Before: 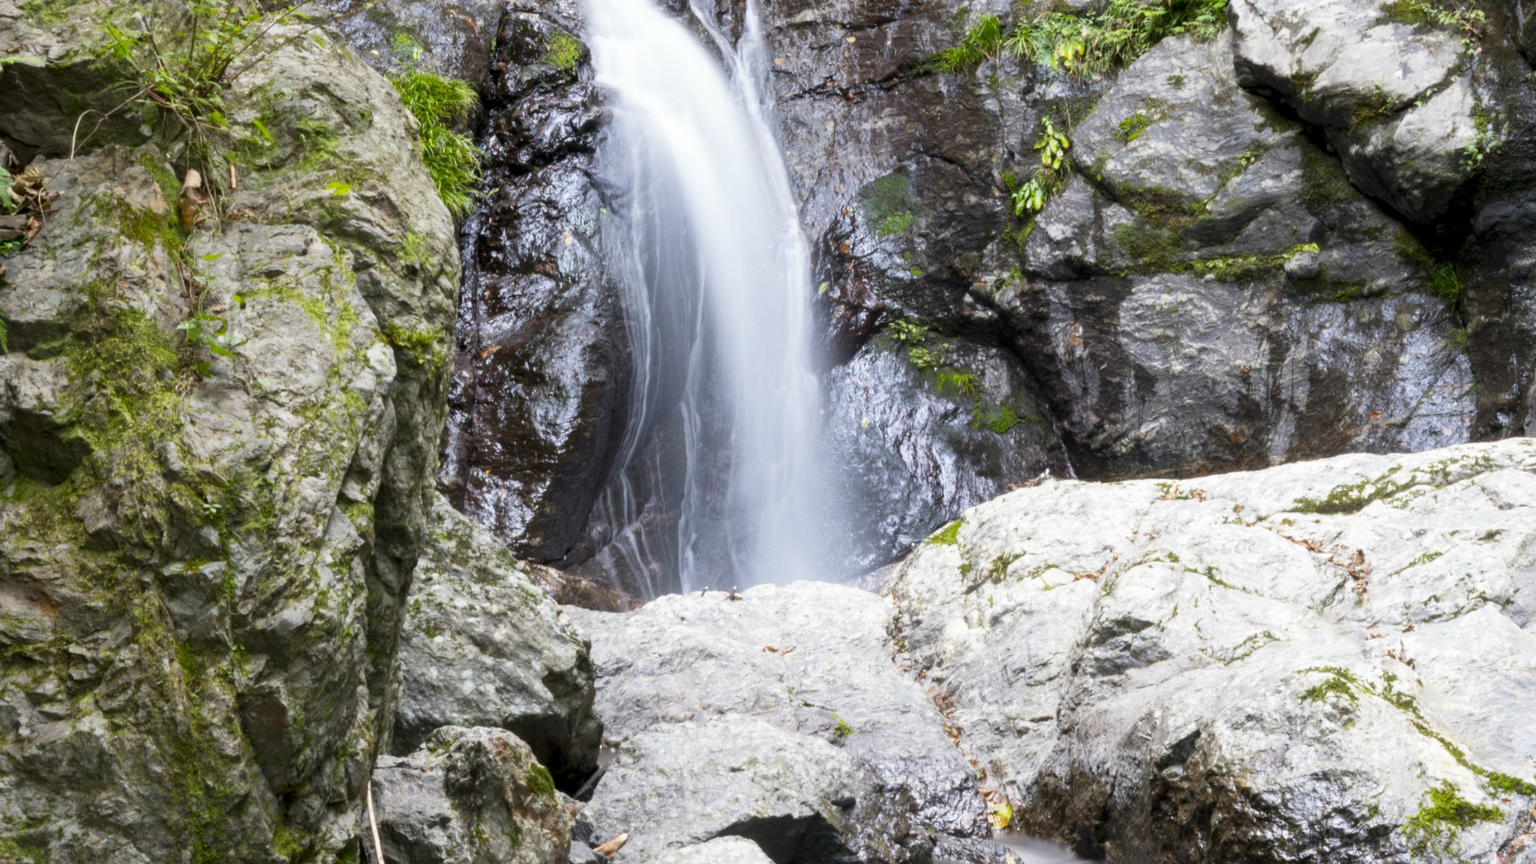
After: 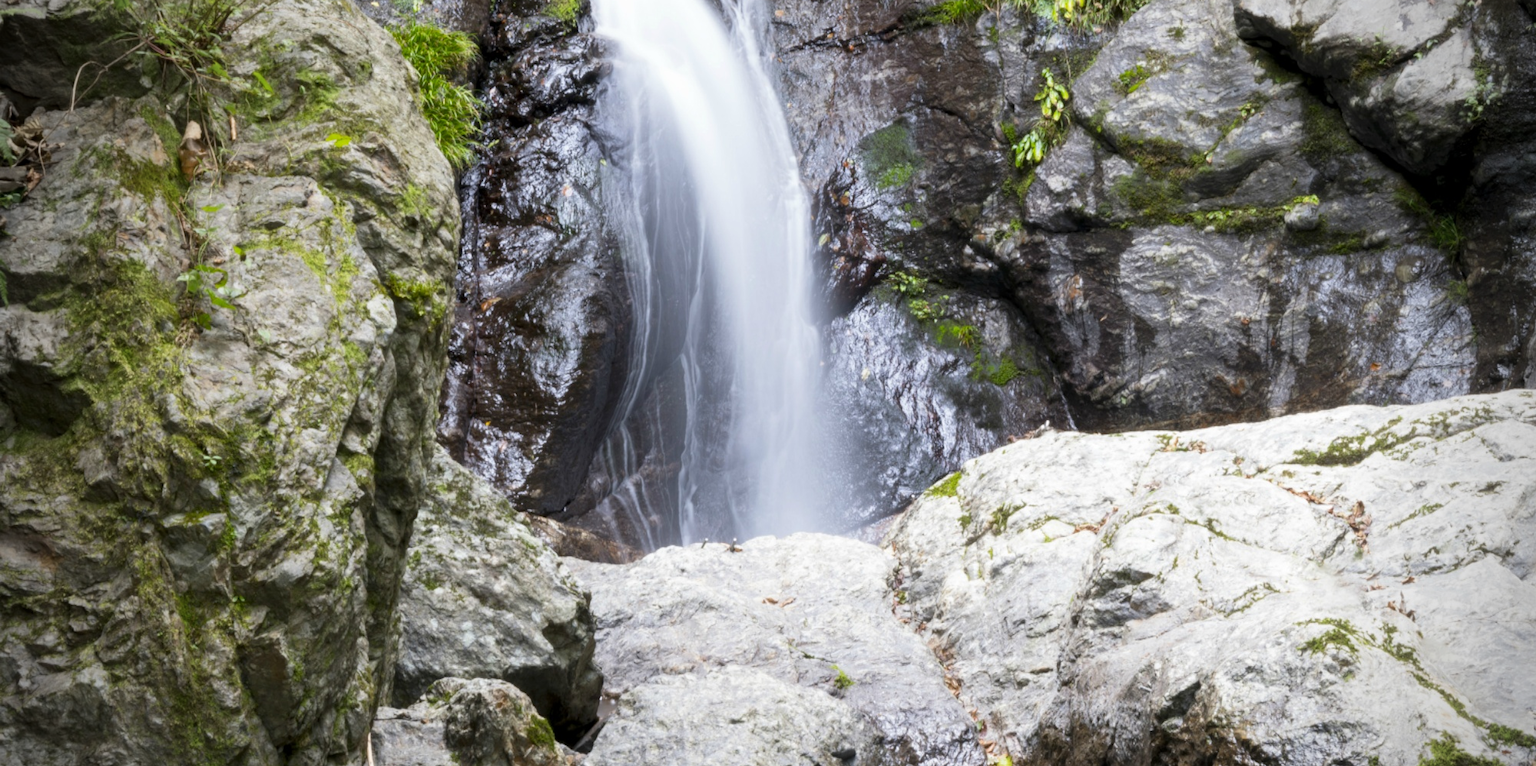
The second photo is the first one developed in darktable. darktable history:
vignetting: fall-off start 75%, brightness -0.692, width/height ratio 1.084
crop and rotate: top 5.609%, bottom 5.609%
